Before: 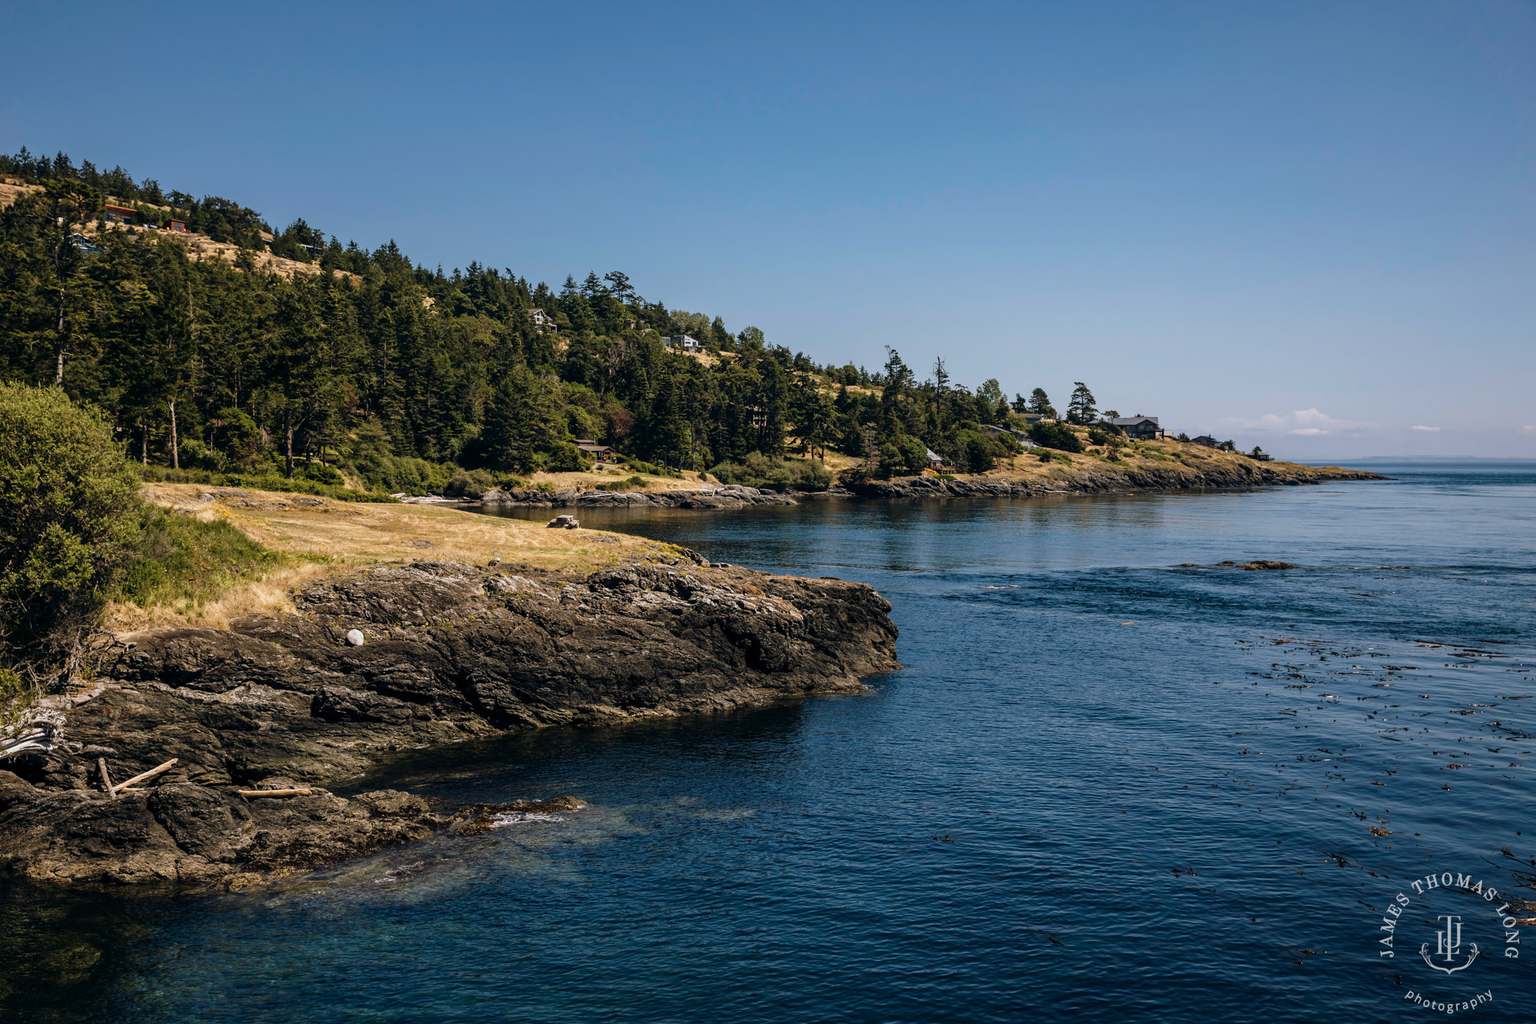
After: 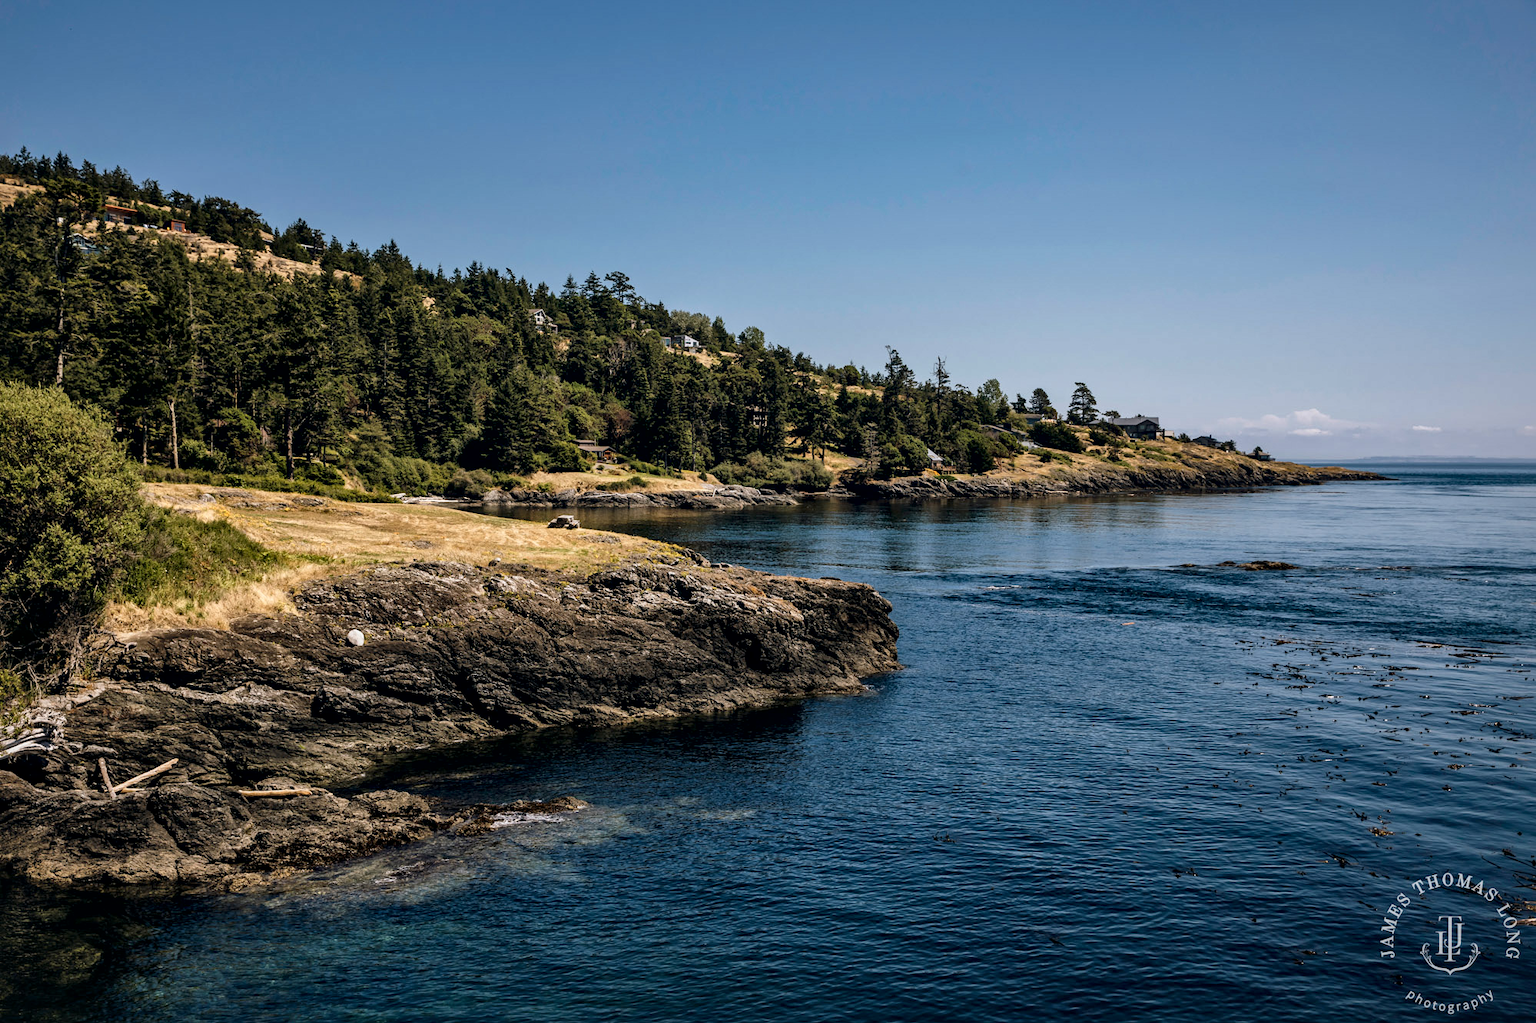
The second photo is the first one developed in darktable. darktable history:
local contrast: mode bilateral grid, contrast 26, coarseness 47, detail 150%, midtone range 0.2
crop: left 0.027%
